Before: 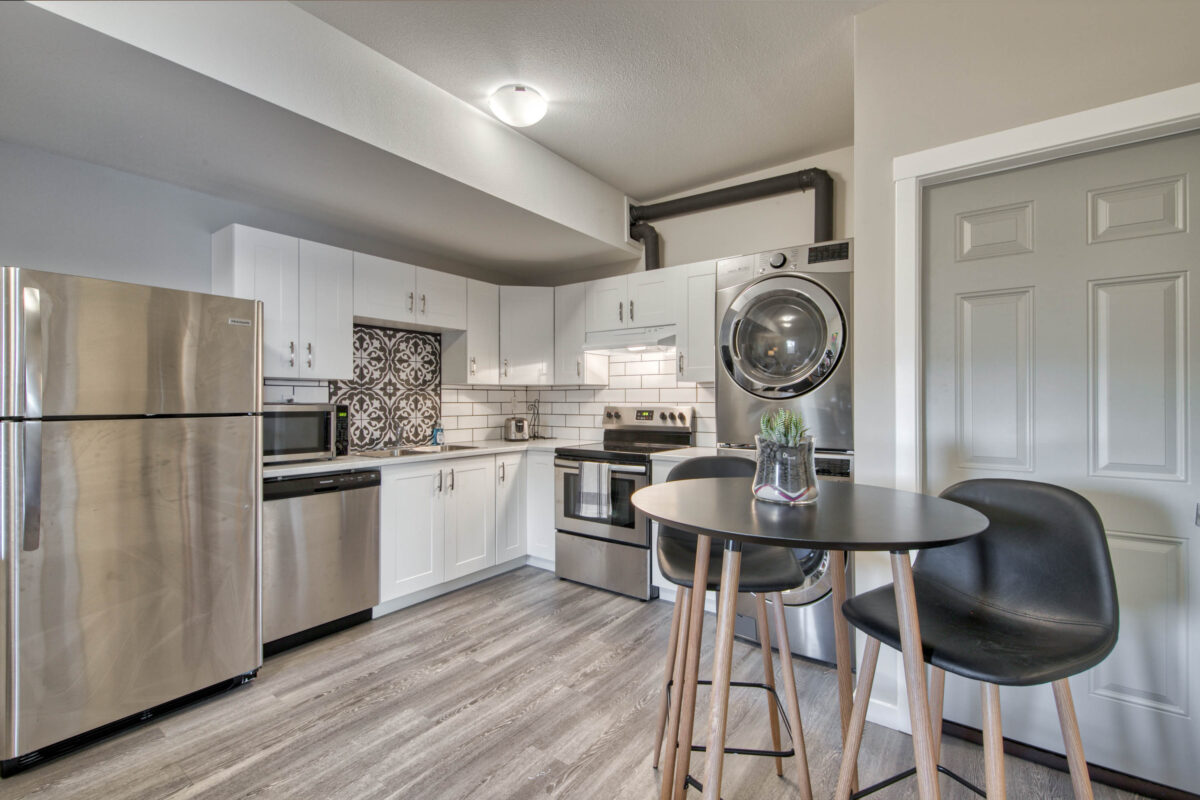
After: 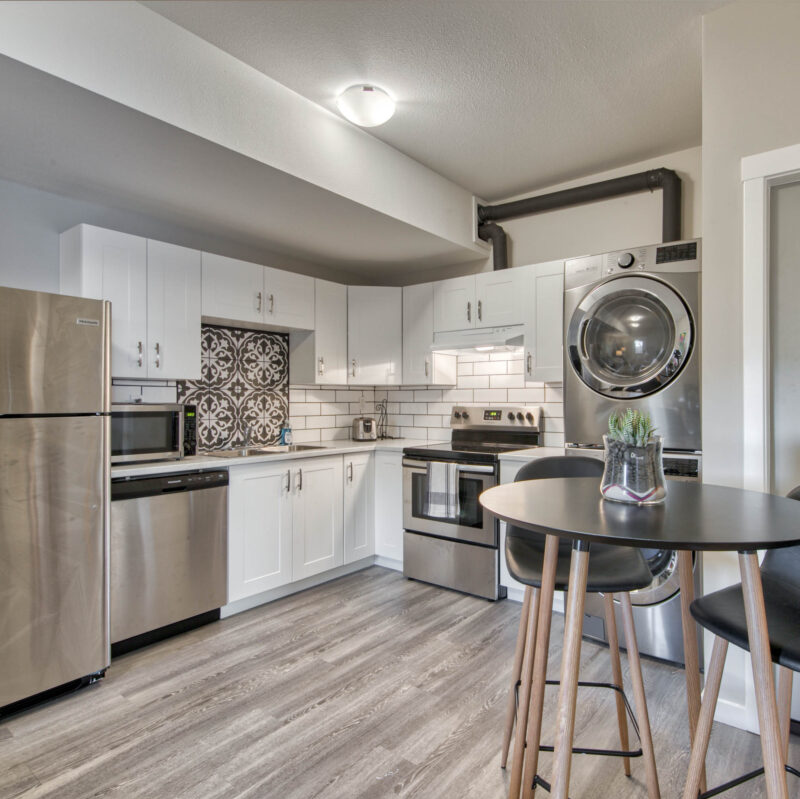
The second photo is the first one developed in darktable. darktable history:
crop and rotate: left 12.725%, right 20.542%
